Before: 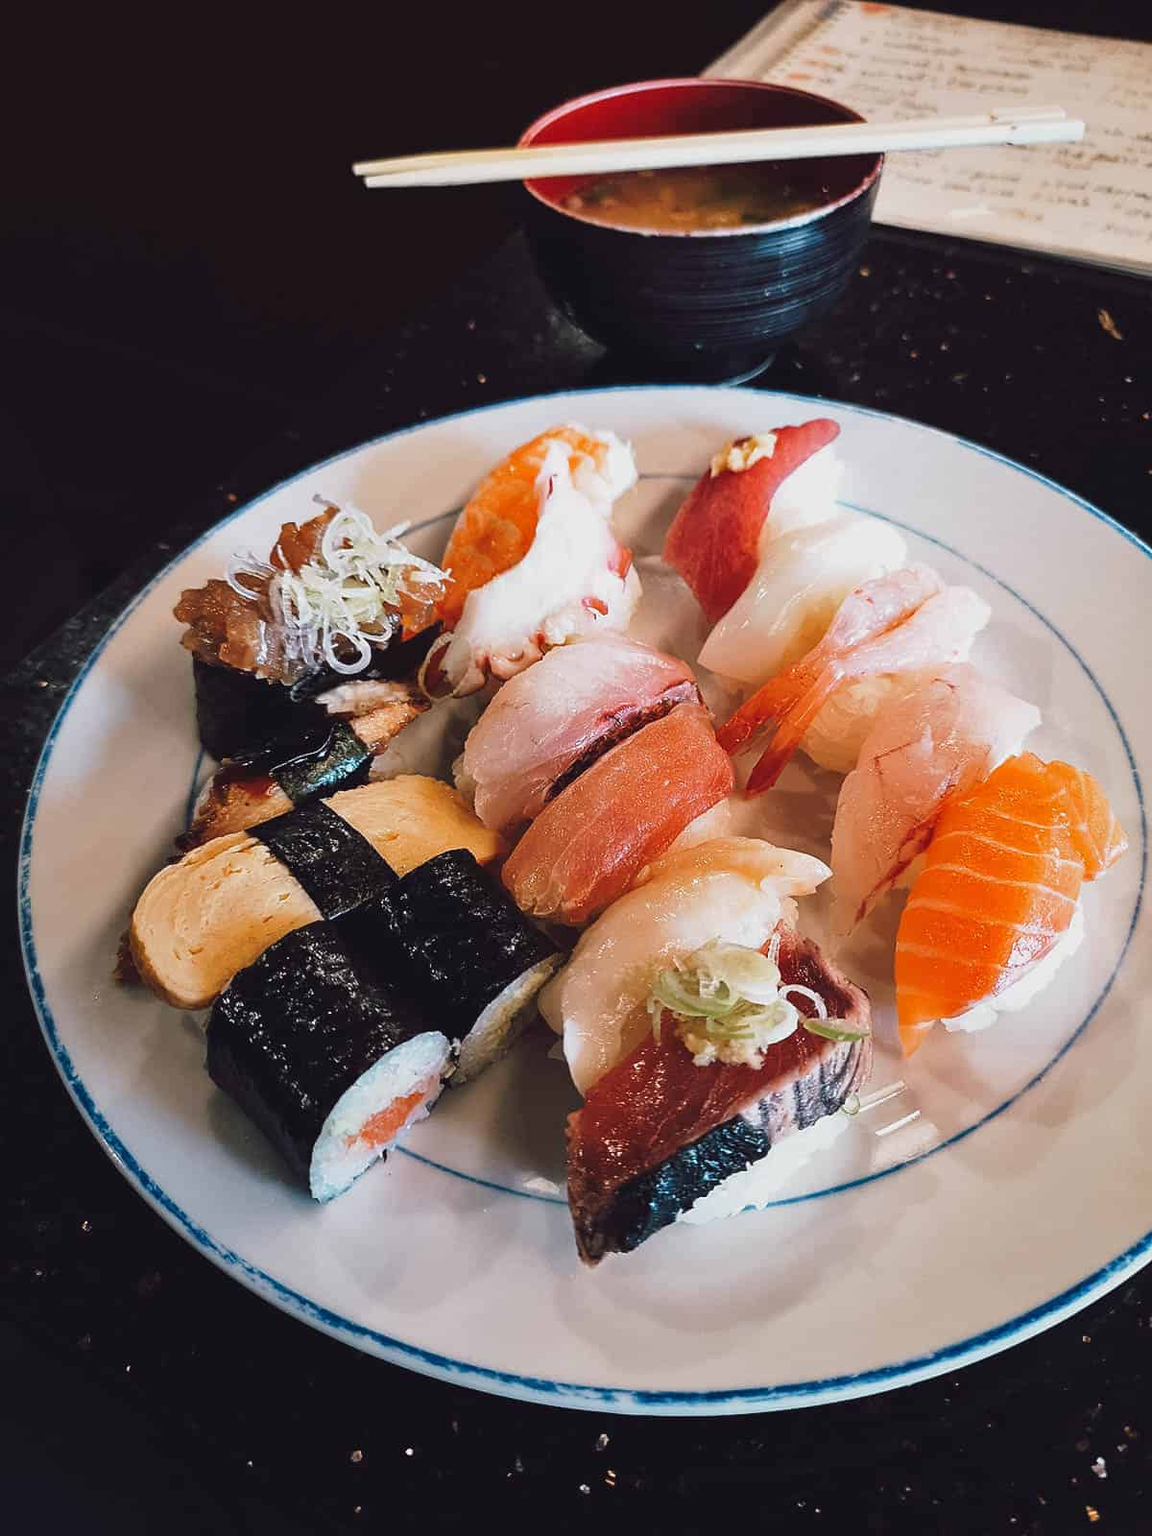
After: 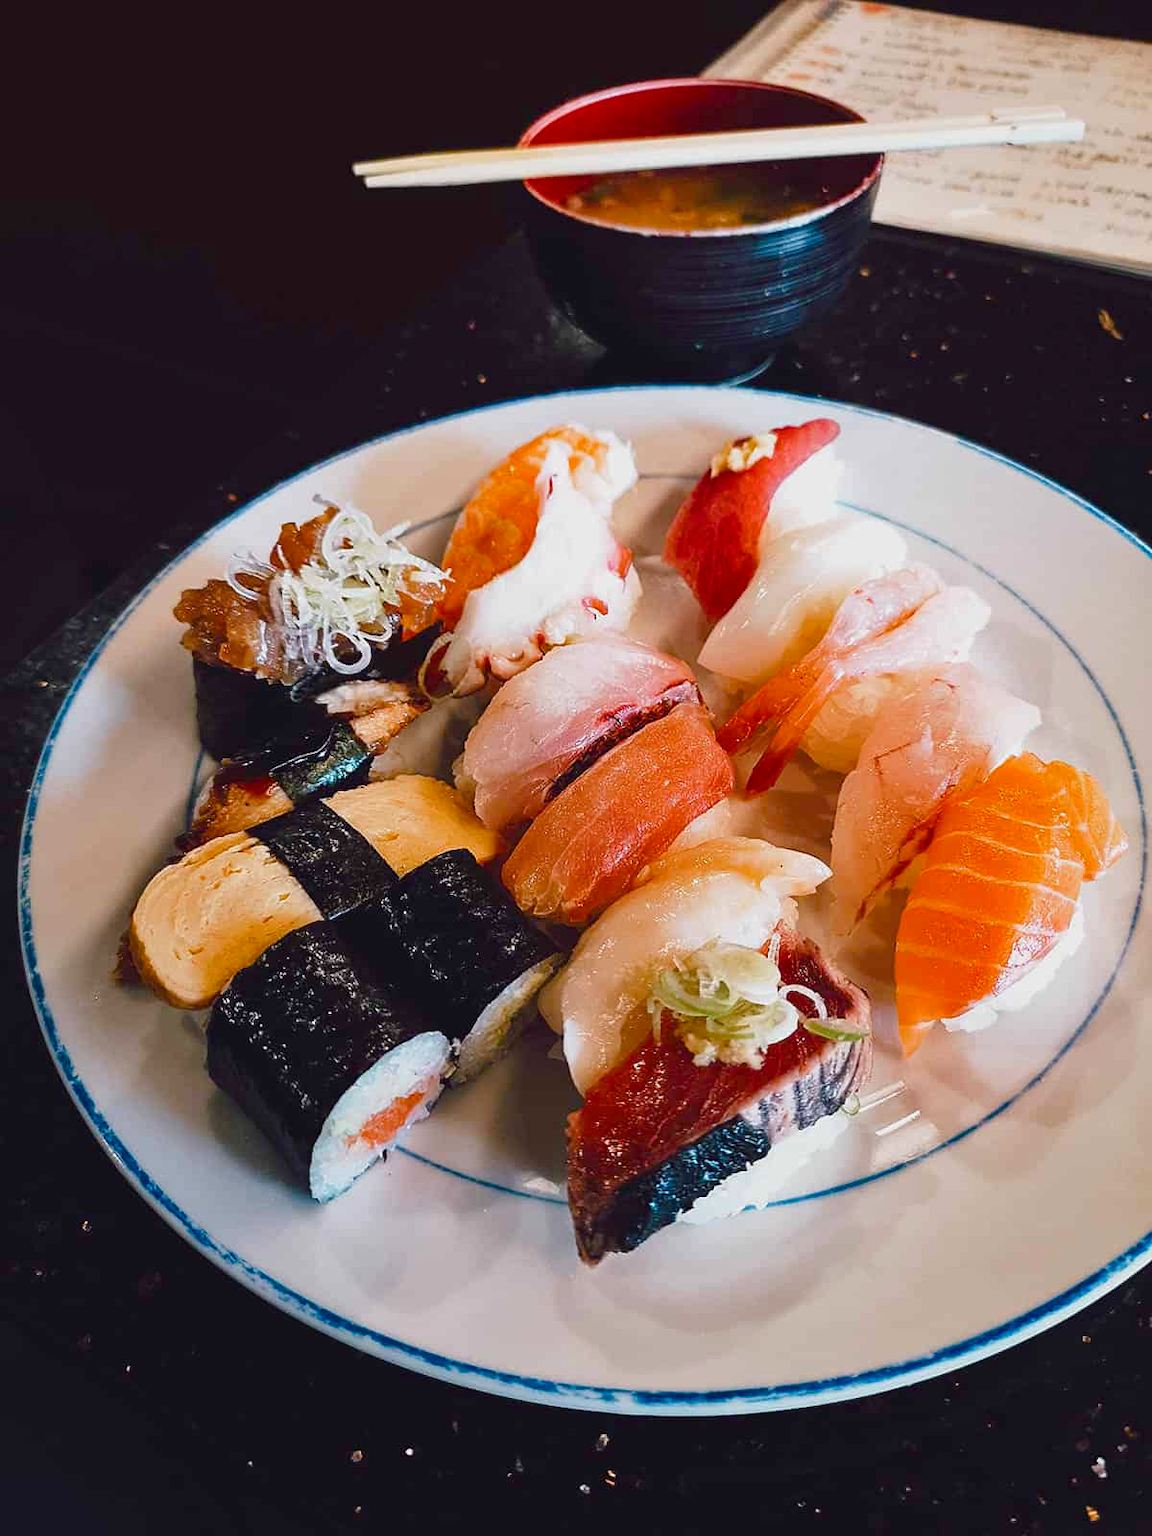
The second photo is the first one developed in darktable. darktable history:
color balance rgb: linear chroma grading › global chroma 9.878%, perceptual saturation grading › global saturation 20%, perceptual saturation grading › highlights -25.393%, perceptual saturation grading › shadows 24.688%
